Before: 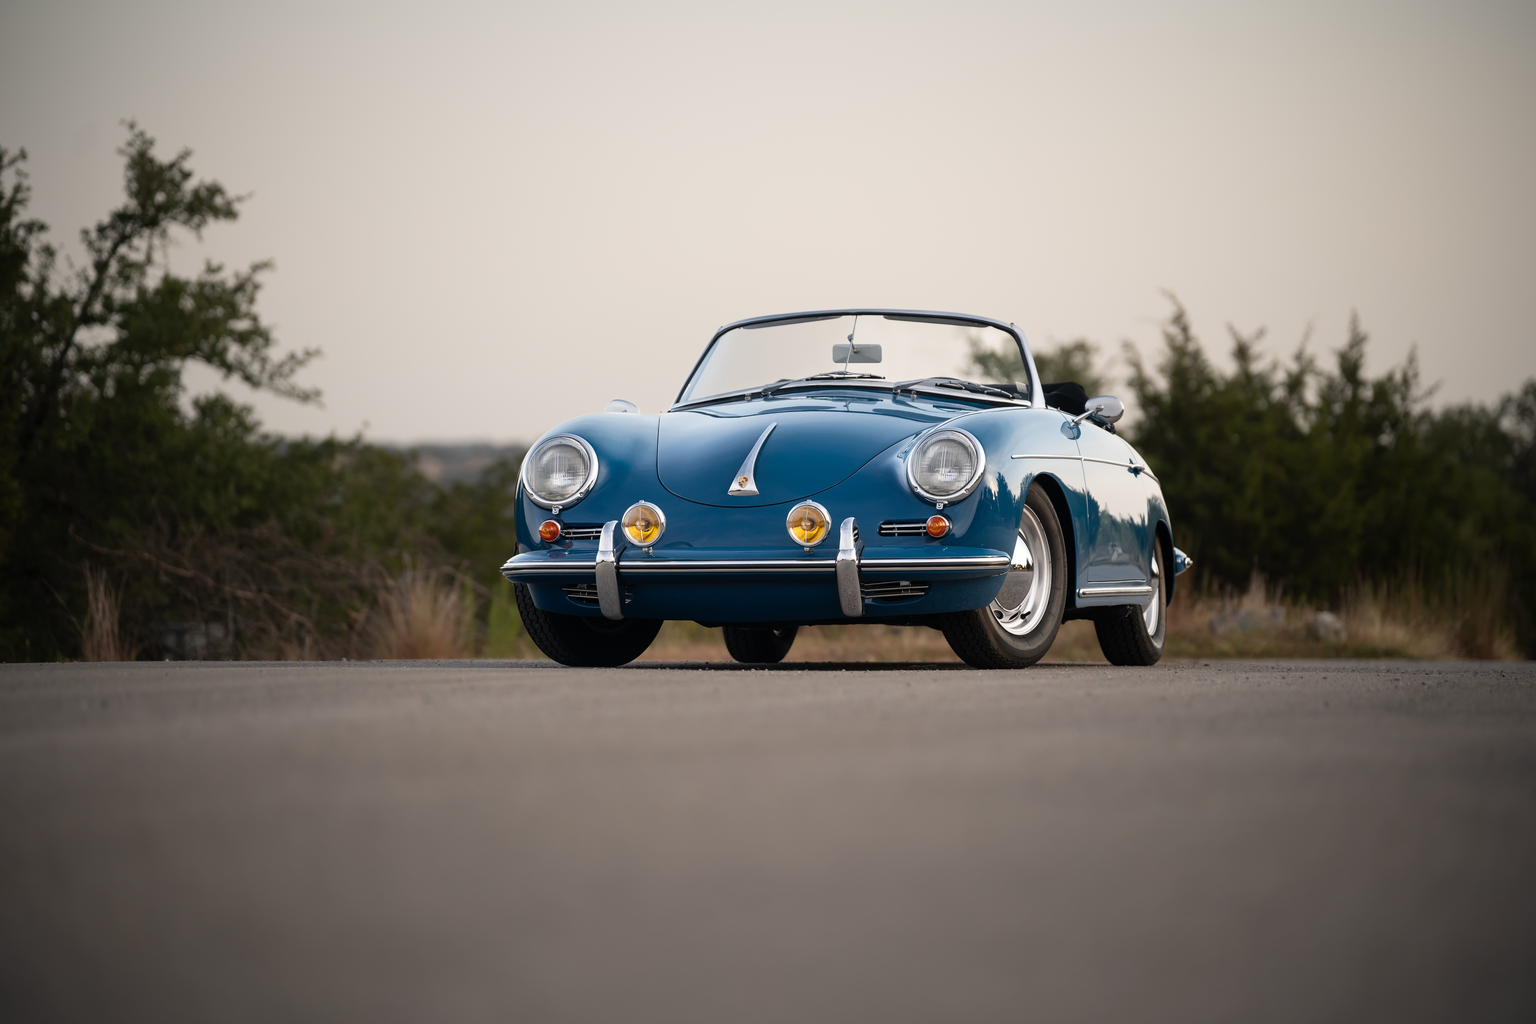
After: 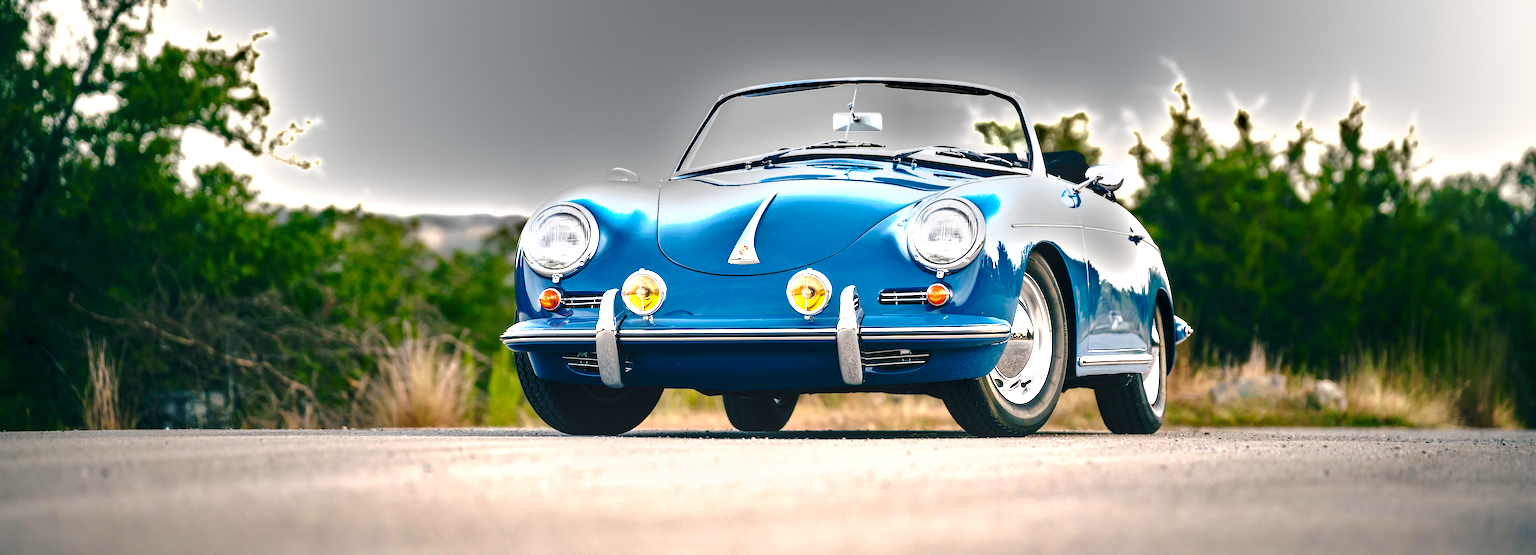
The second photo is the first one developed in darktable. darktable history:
crop and rotate: top 22.653%, bottom 23.082%
local contrast: on, module defaults
exposure: black level correction 0, exposure 0.69 EV, compensate exposure bias true, compensate highlight preservation false
color zones: curves: ch0 [(0, 0.363) (0.128, 0.373) (0.25, 0.5) (0.402, 0.407) (0.521, 0.525) (0.63, 0.559) (0.729, 0.662) (0.867, 0.471)]; ch1 [(0, 0.515) (0.136, 0.618) (0.25, 0.5) (0.378, 0) (0.516, 0) (0.622, 0.593) (0.737, 0.819) (0.87, 0.593)]; ch2 [(0, 0.529) (0.128, 0.471) (0.282, 0.451) (0.386, 0.662) (0.516, 0.525) (0.633, 0.554) (0.75, 0.62) (0.875, 0.441)], mix -122.94%
base curve: curves: ch0 [(0, 0) (0.073, 0.04) (0.157, 0.139) (0.492, 0.492) (0.758, 0.758) (1, 1)], preserve colors none
shadows and highlights: shadows 5.29, soften with gaussian
color balance rgb: shadows lift › luminance -29.092%, shadows lift › chroma 10.197%, shadows lift › hue 229.61°, power › hue 329.73°, linear chroma grading › global chroma 14.927%, perceptual saturation grading › global saturation 20%, perceptual saturation grading › highlights -25.695%, perceptual saturation grading › shadows 25.772%
